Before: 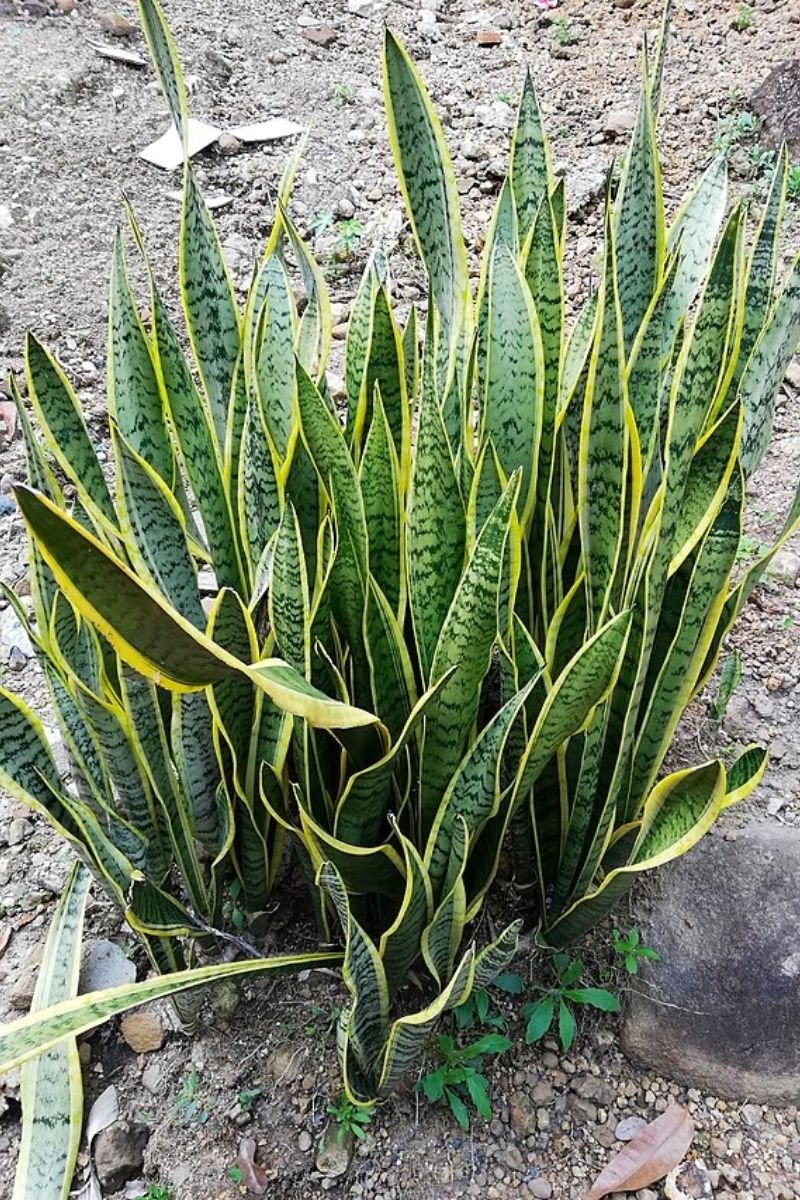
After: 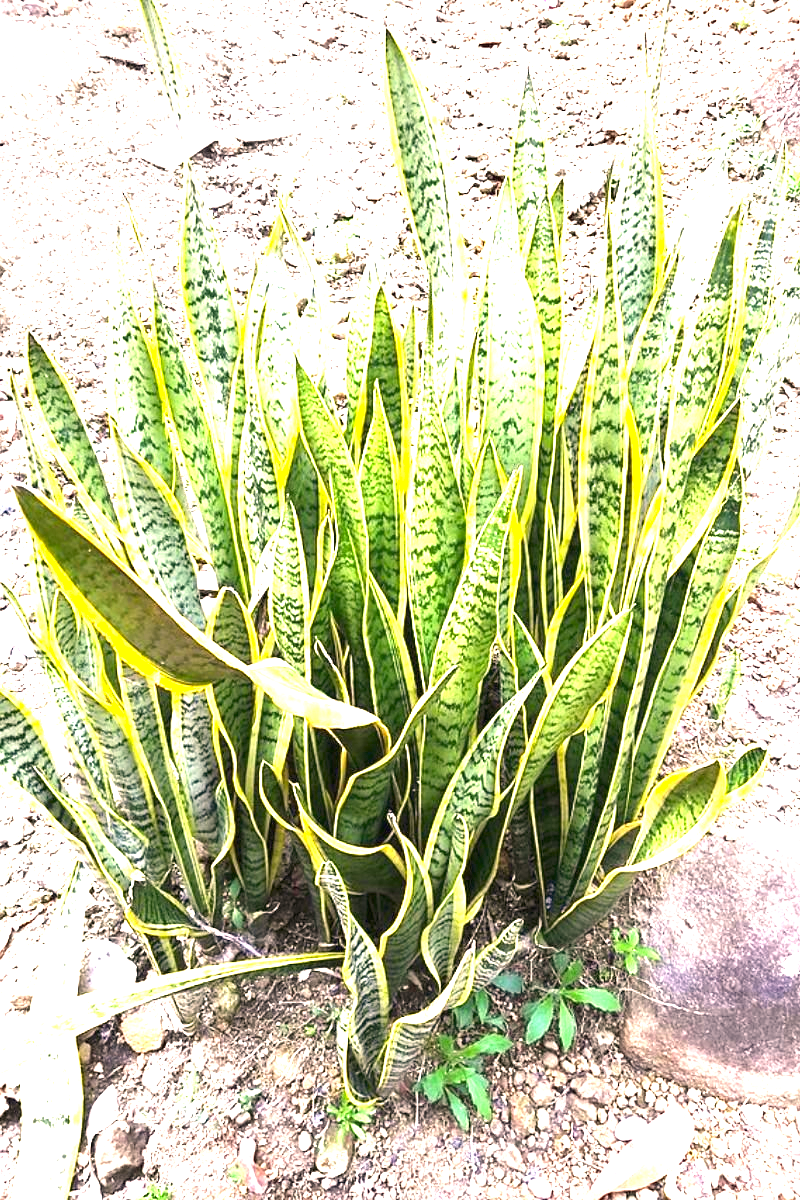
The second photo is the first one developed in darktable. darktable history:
exposure: black level correction 0, exposure 2.327 EV, compensate exposure bias true, compensate highlight preservation false
color correction: highlights a* 11.96, highlights b* 11.58
white balance: emerald 1
